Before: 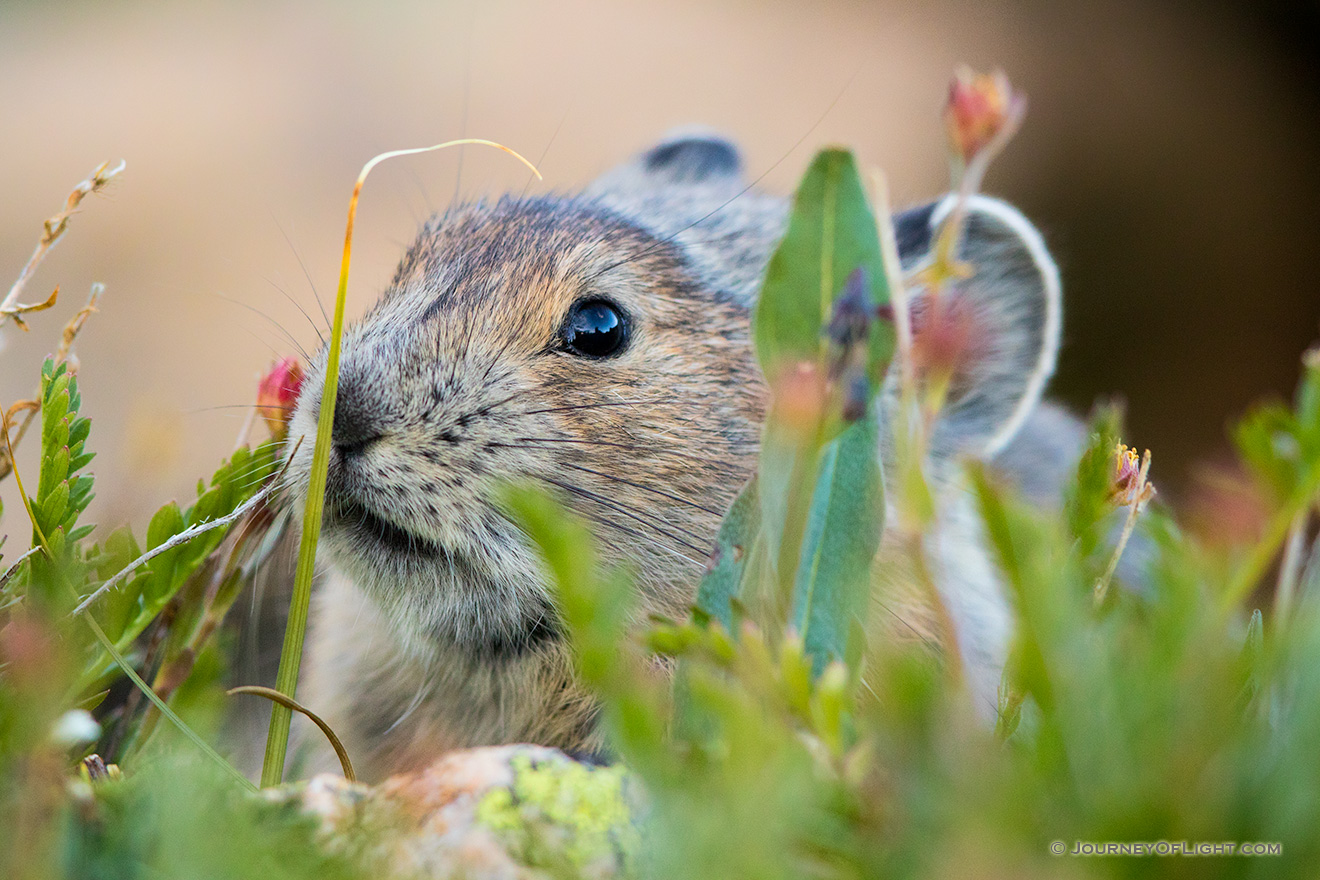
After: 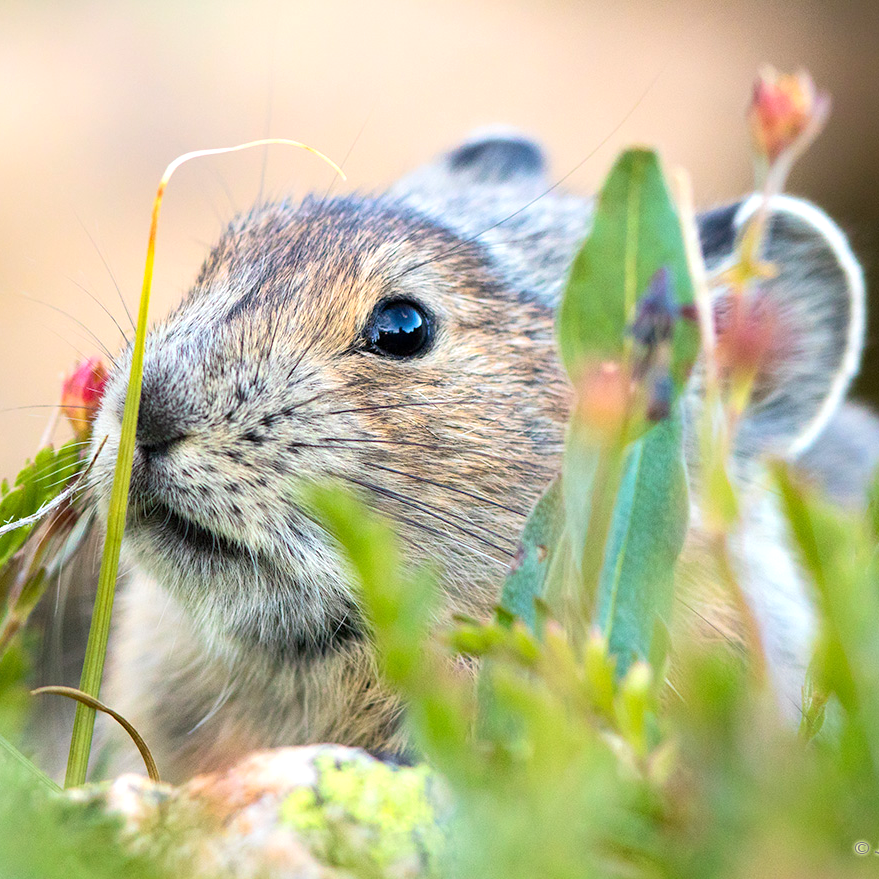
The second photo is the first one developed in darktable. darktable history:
crop and rotate: left 14.997%, right 18.412%
exposure: exposure 0.561 EV, compensate highlight preservation false
tone equalizer: on, module defaults
